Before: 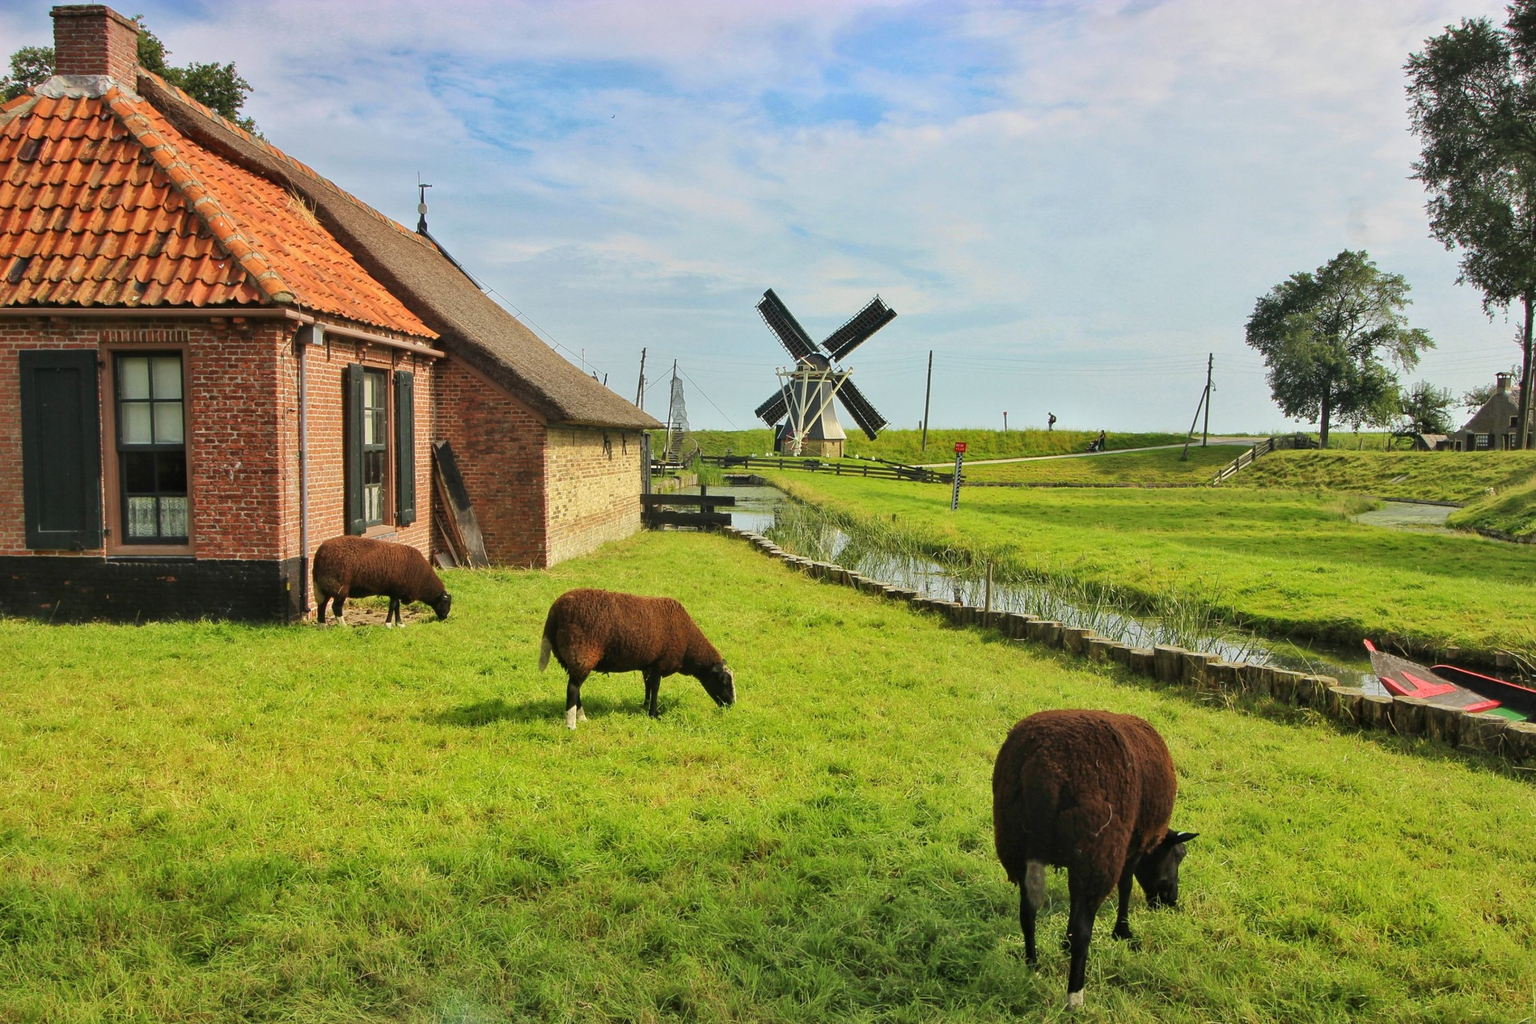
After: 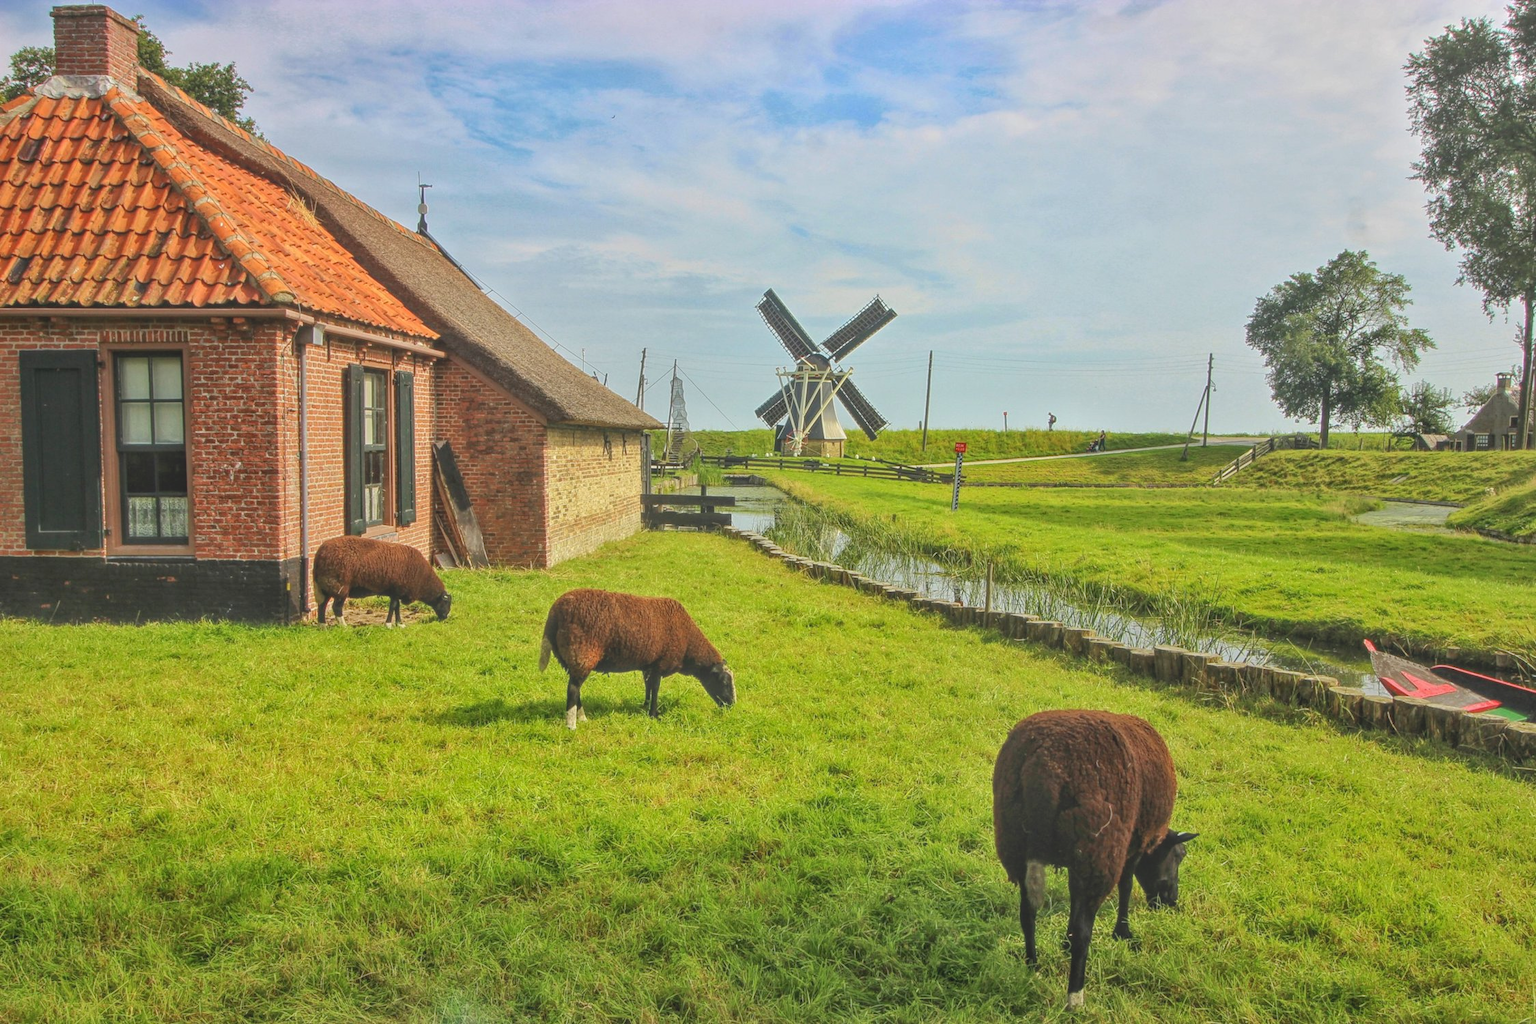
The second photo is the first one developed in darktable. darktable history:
local contrast: highlights 72%, shadows 10%, midtone range 0.194
